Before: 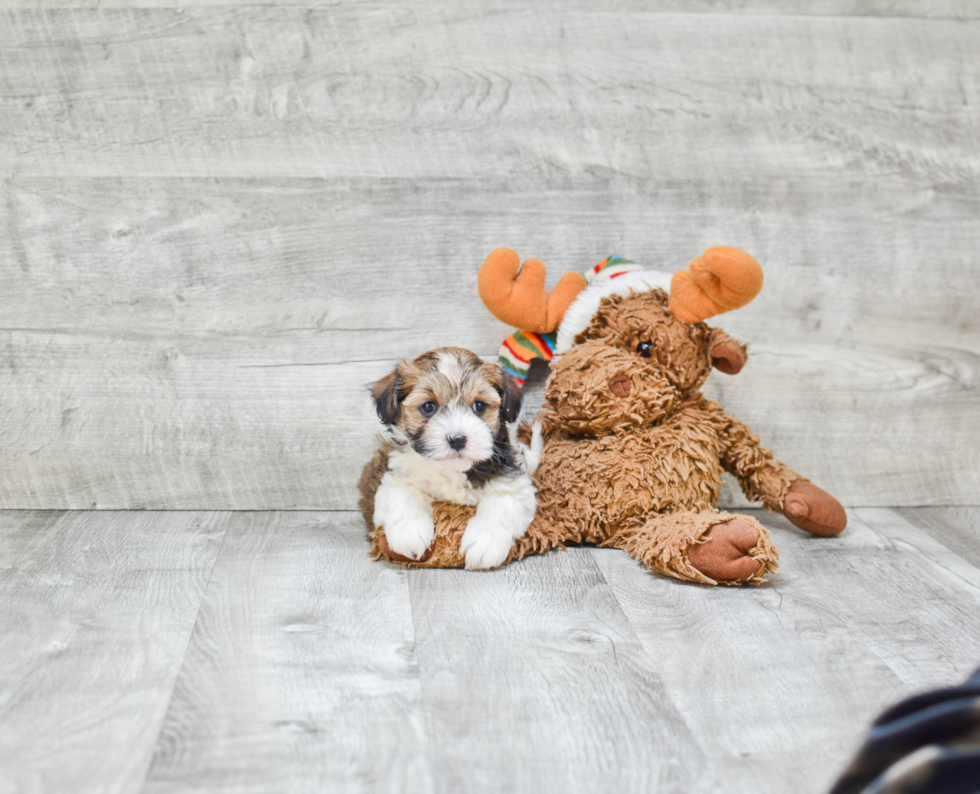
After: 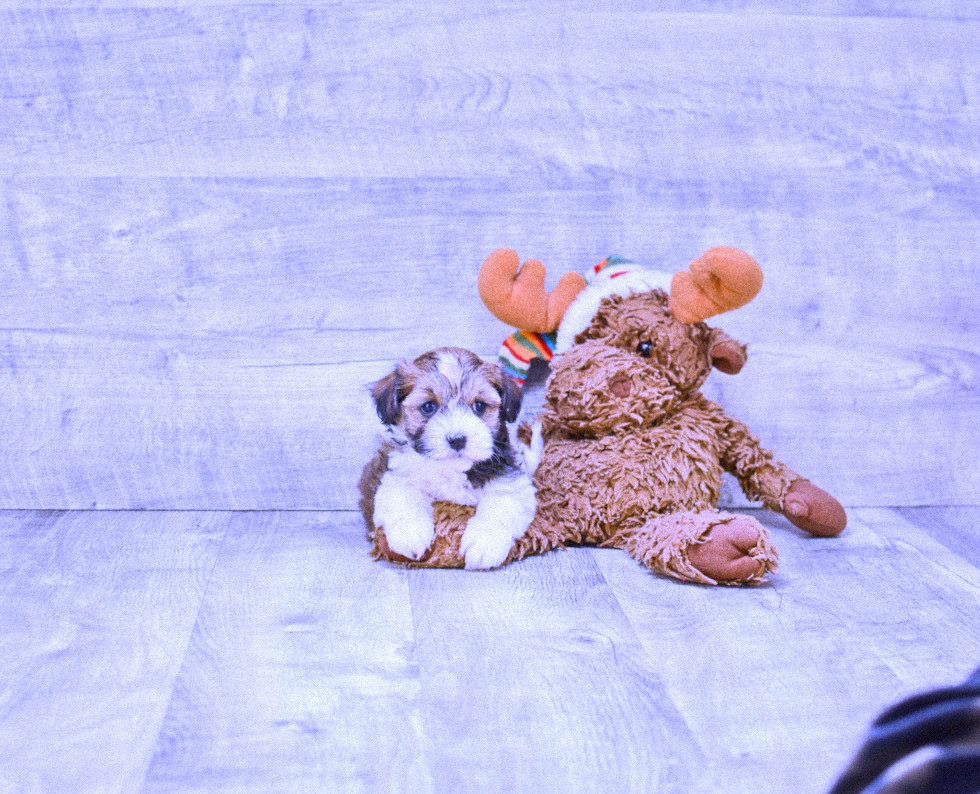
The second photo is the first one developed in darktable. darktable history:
grain: mid-tones bias 0%
white balance: red 0.98, blue 1.61
